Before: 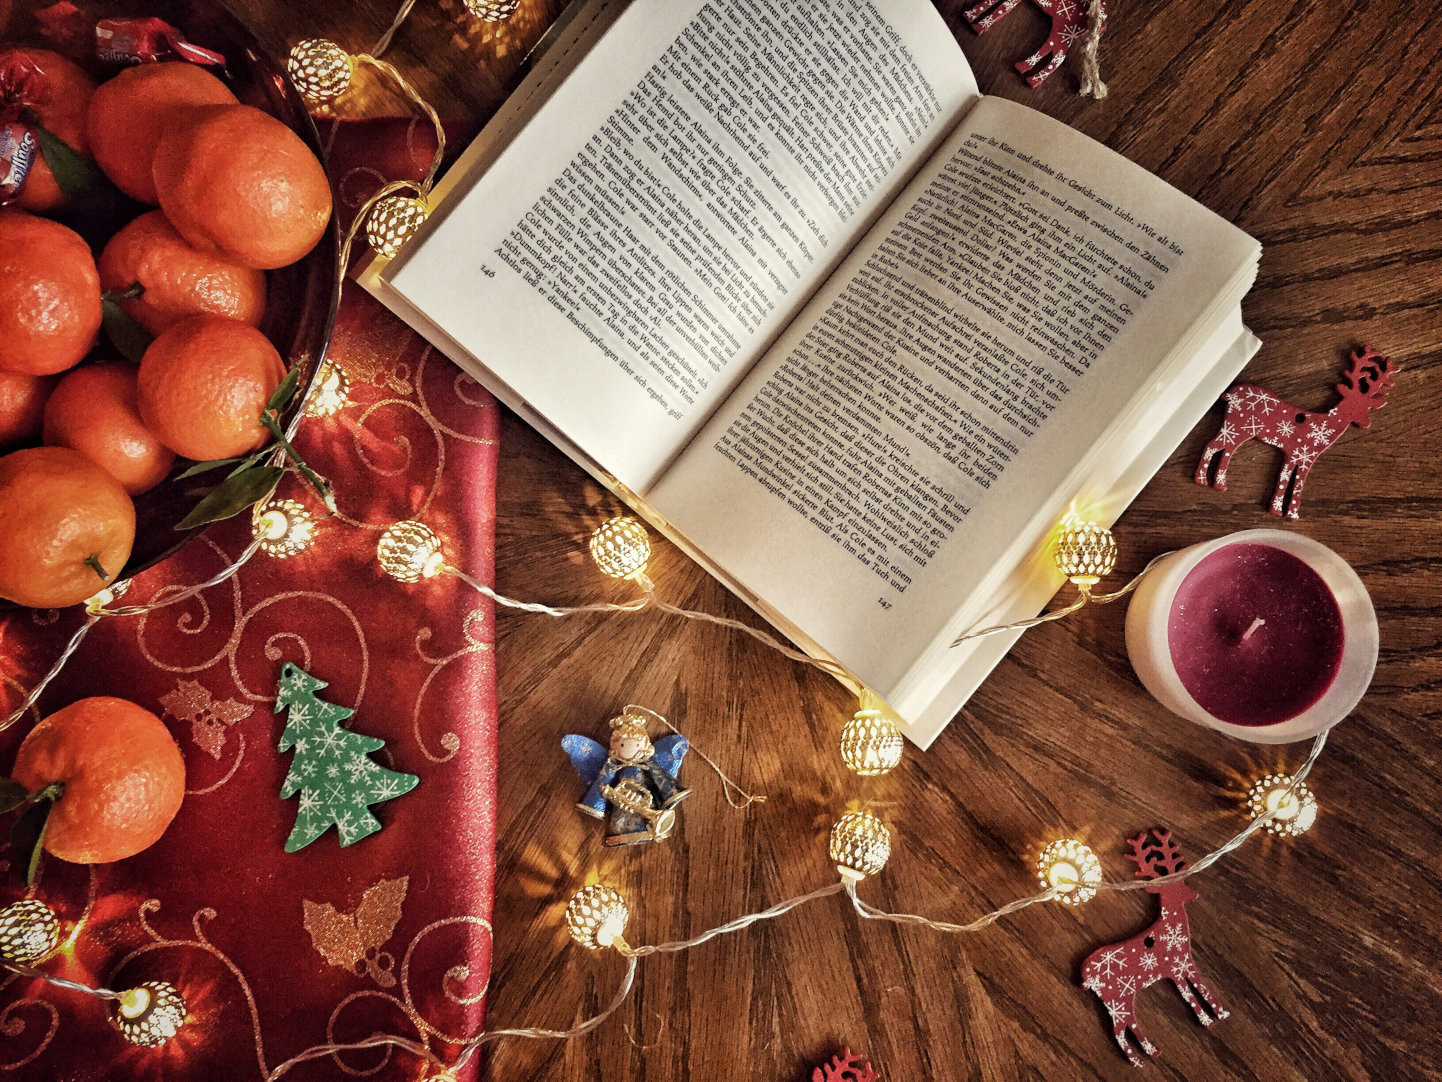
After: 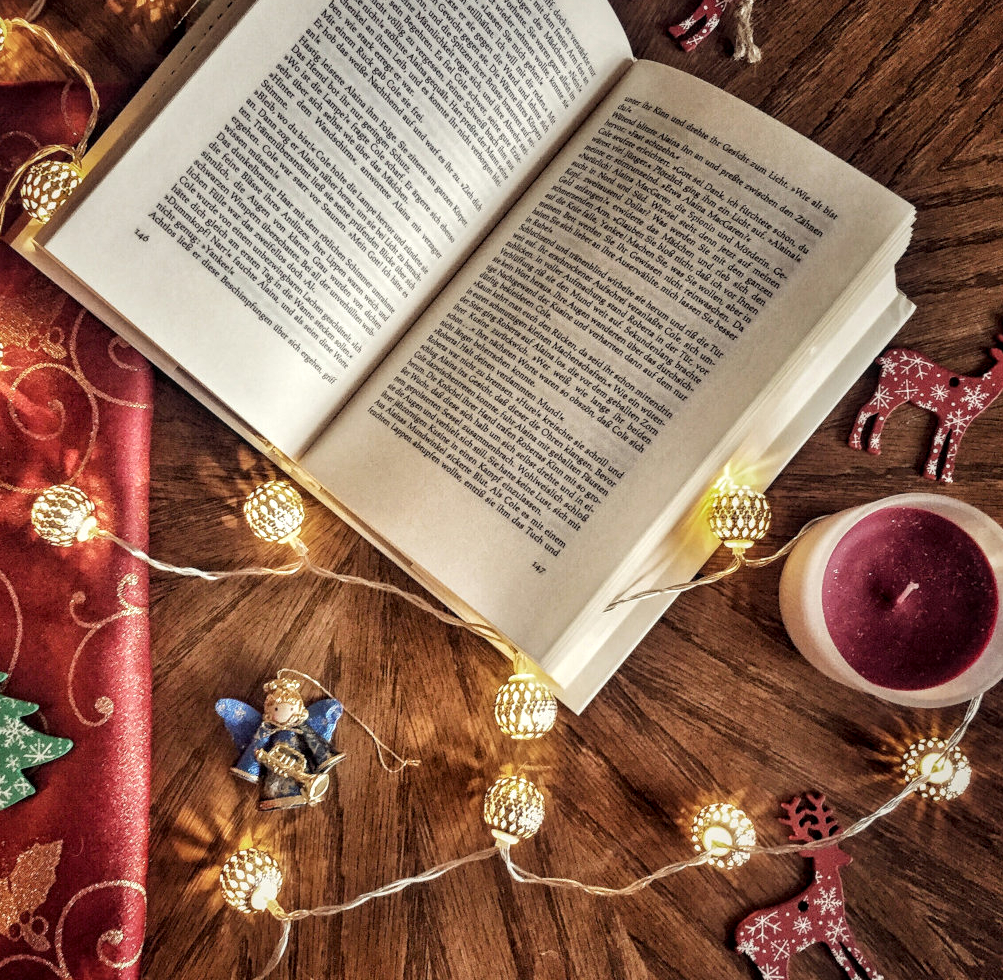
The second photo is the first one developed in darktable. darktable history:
local contrast: detail 130%
crop and rotate: left 24%, top 3.35%, right 6.403%, bottom 6.046%
